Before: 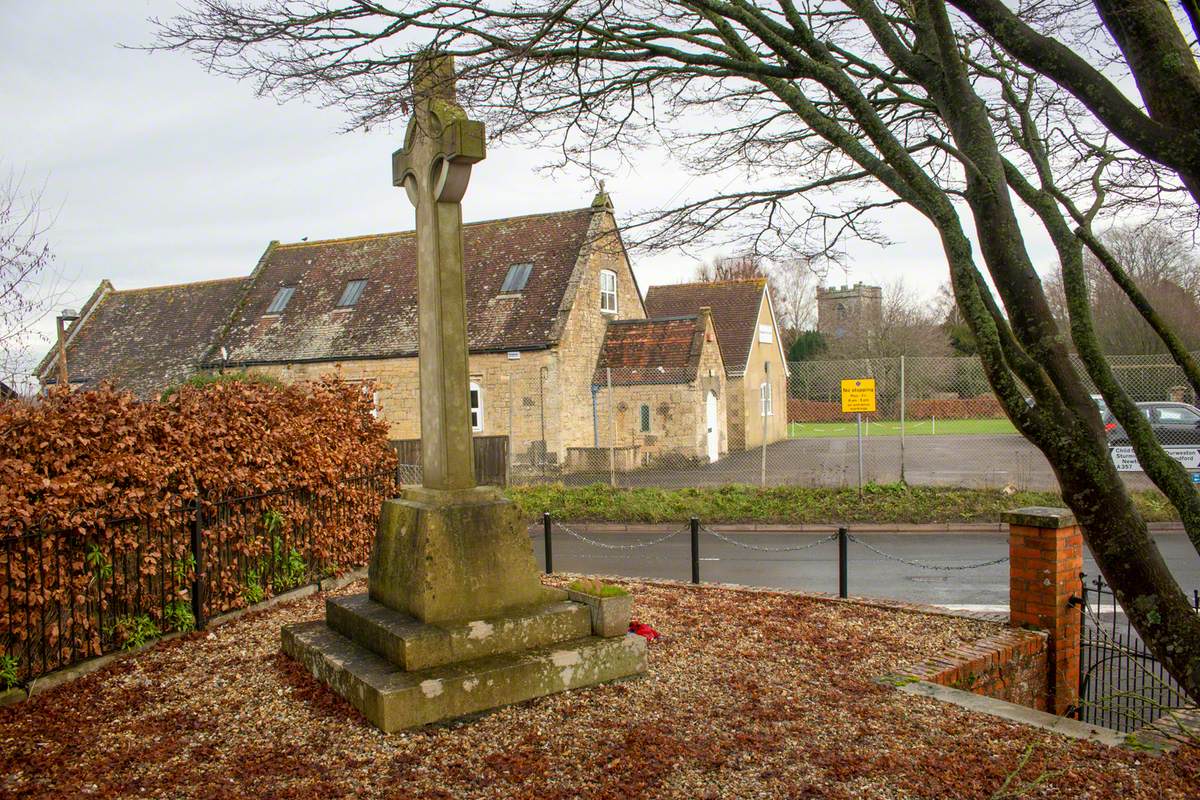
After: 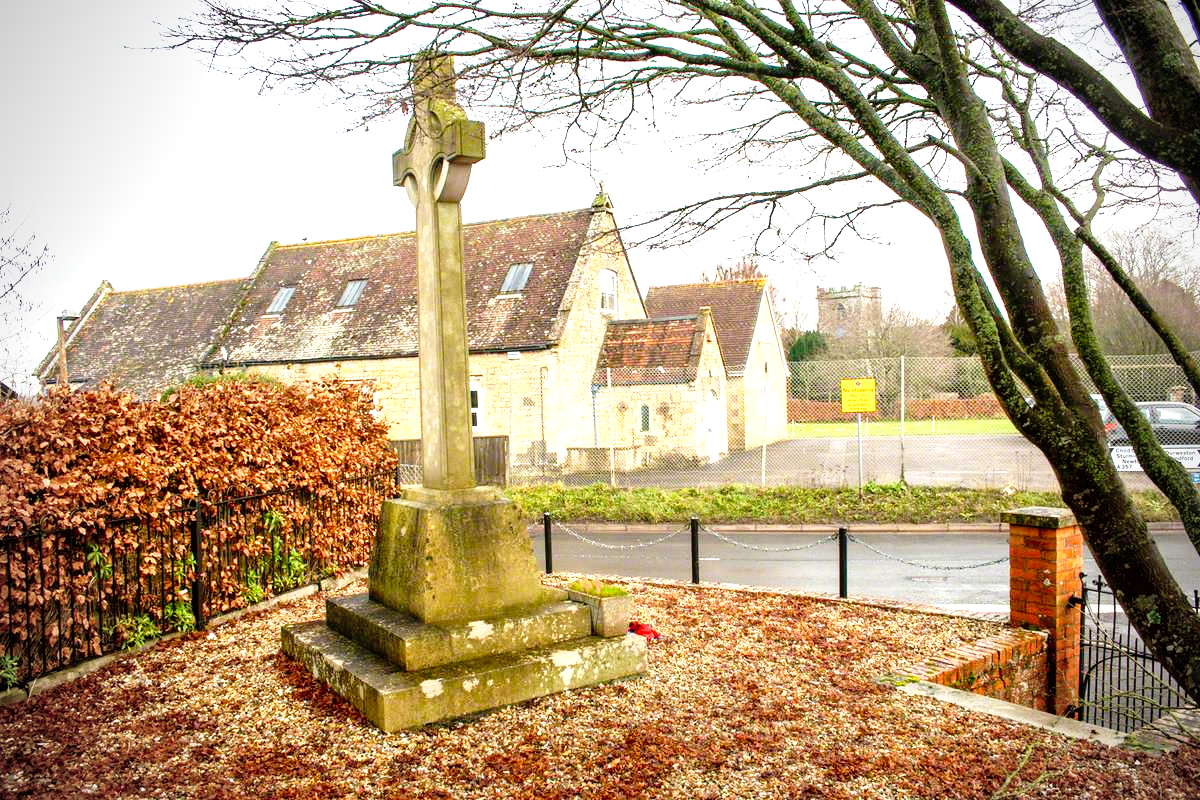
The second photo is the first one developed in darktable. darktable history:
vignetting: on, module defaults
shadows and highlights: radius 45.57, white point adjustment 6.81, compress 80.11%, soften with gaussian
local contrast: mode bilateral grid, contrast 11, coarseness 25, detail 115%, midtone range 0.2
base curve: curves: ch0 [(0, 0) (0.012, 0.01) (0.073, 0.168) (0.31, 0.711) (0.645, 0.957) (1, 1)], preserve colors none
